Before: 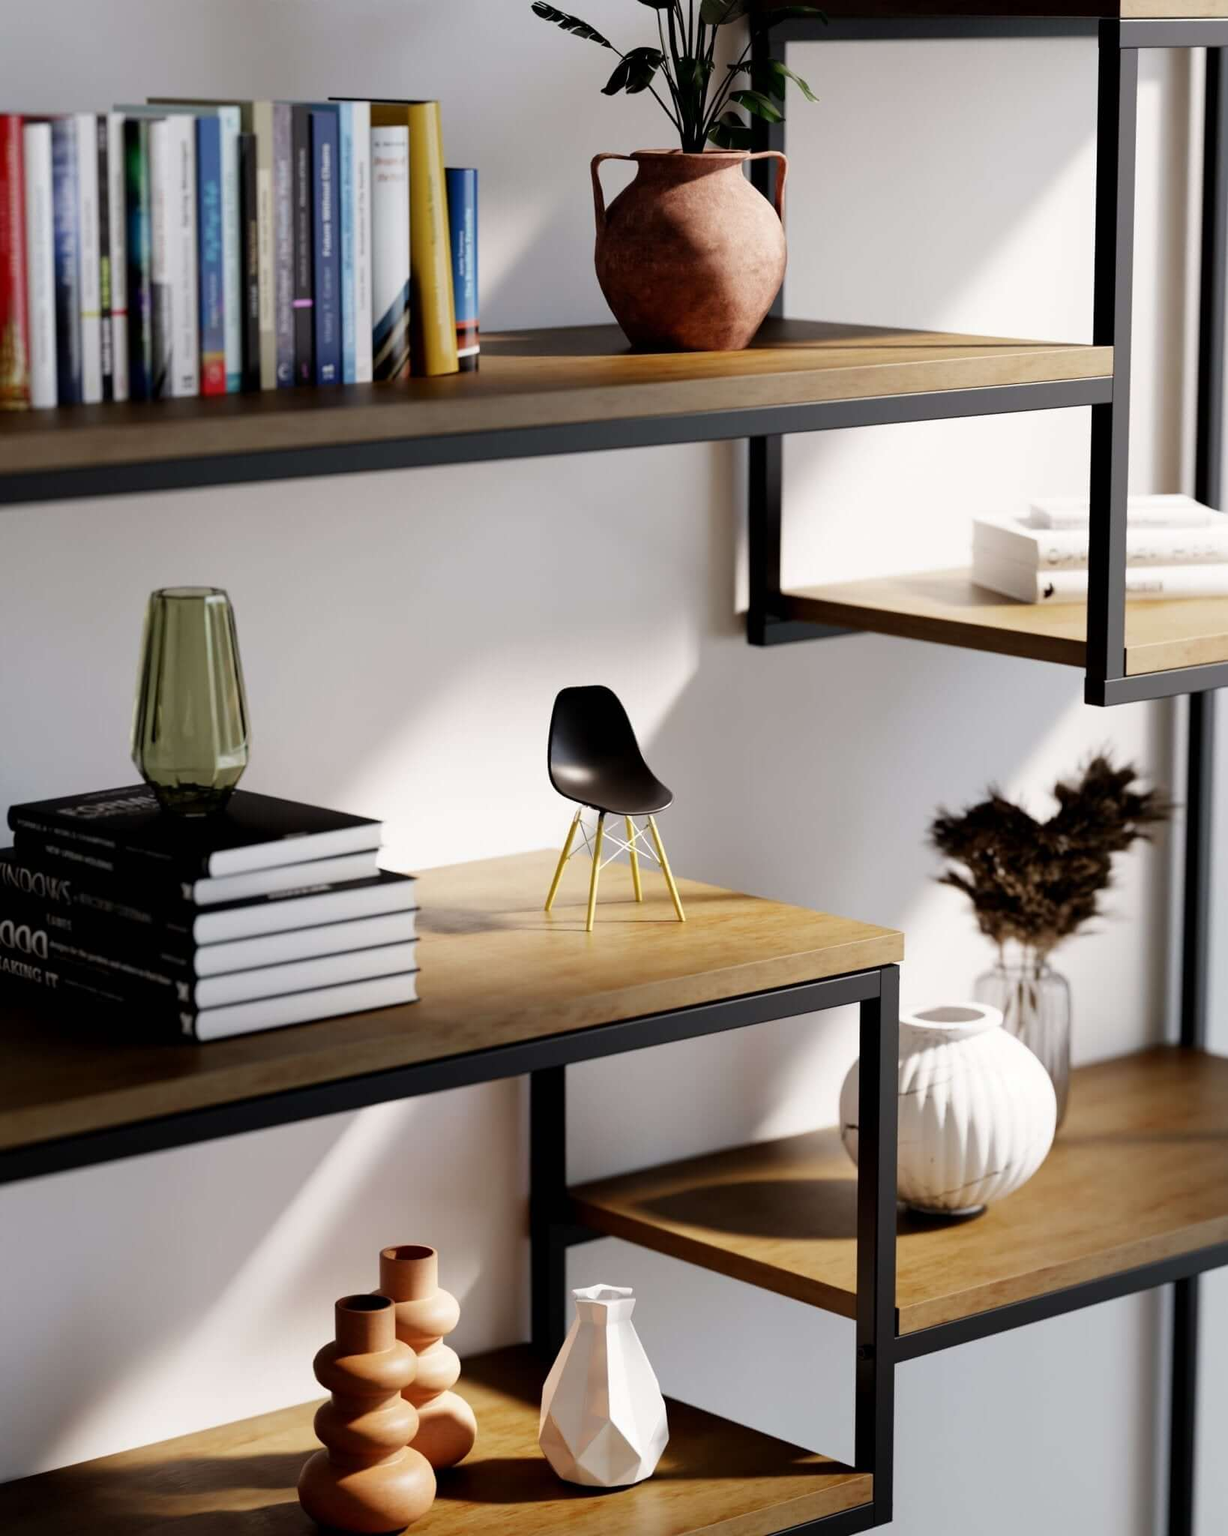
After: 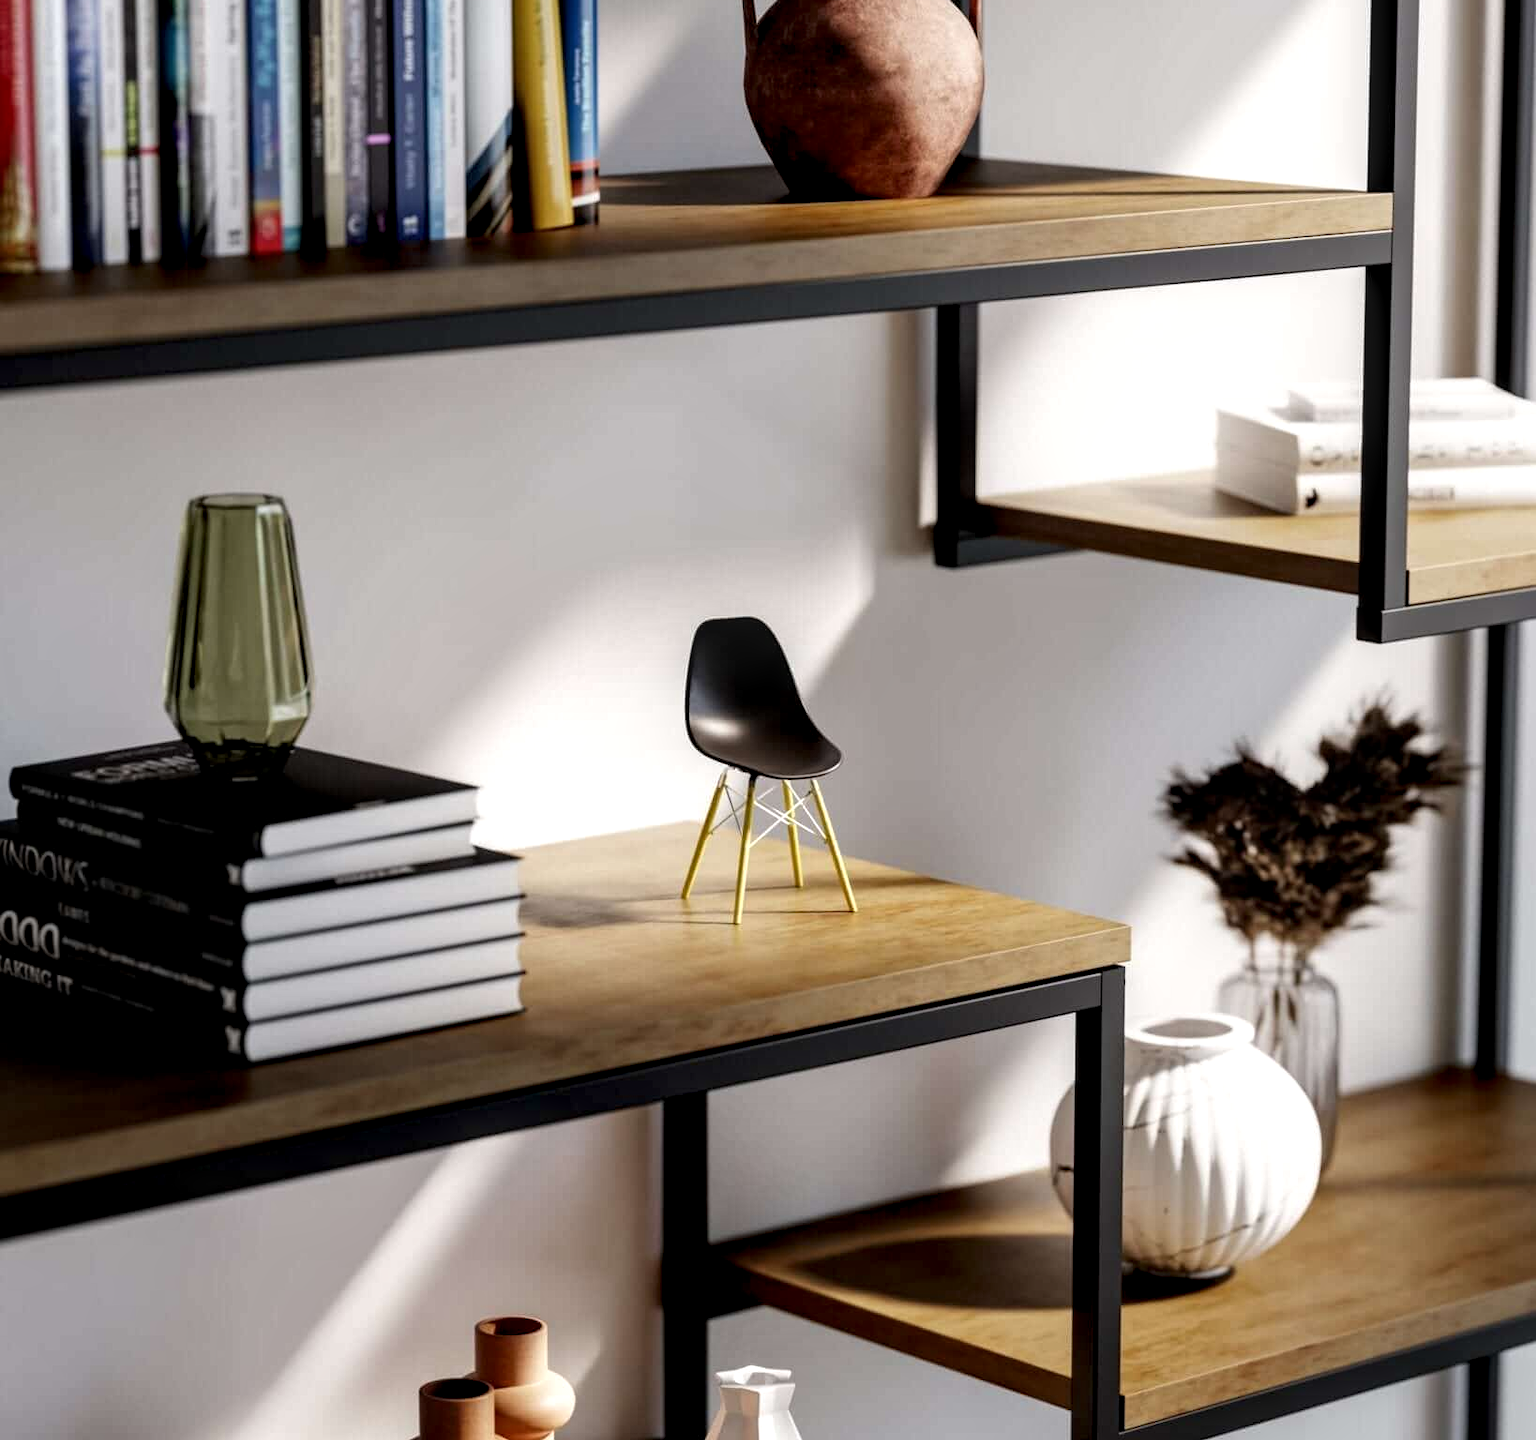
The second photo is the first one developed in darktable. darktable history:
crop and rotate: top 12.5%, bottom 12.5%
local contrast: detail 150%
